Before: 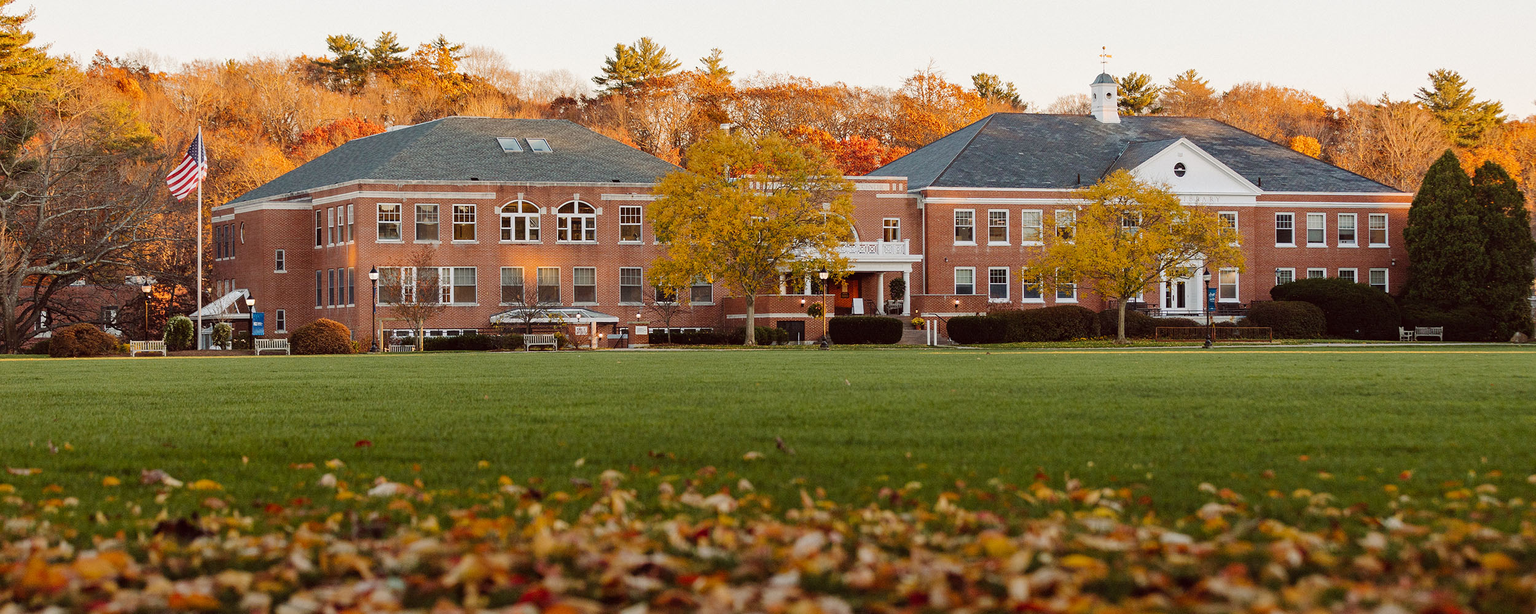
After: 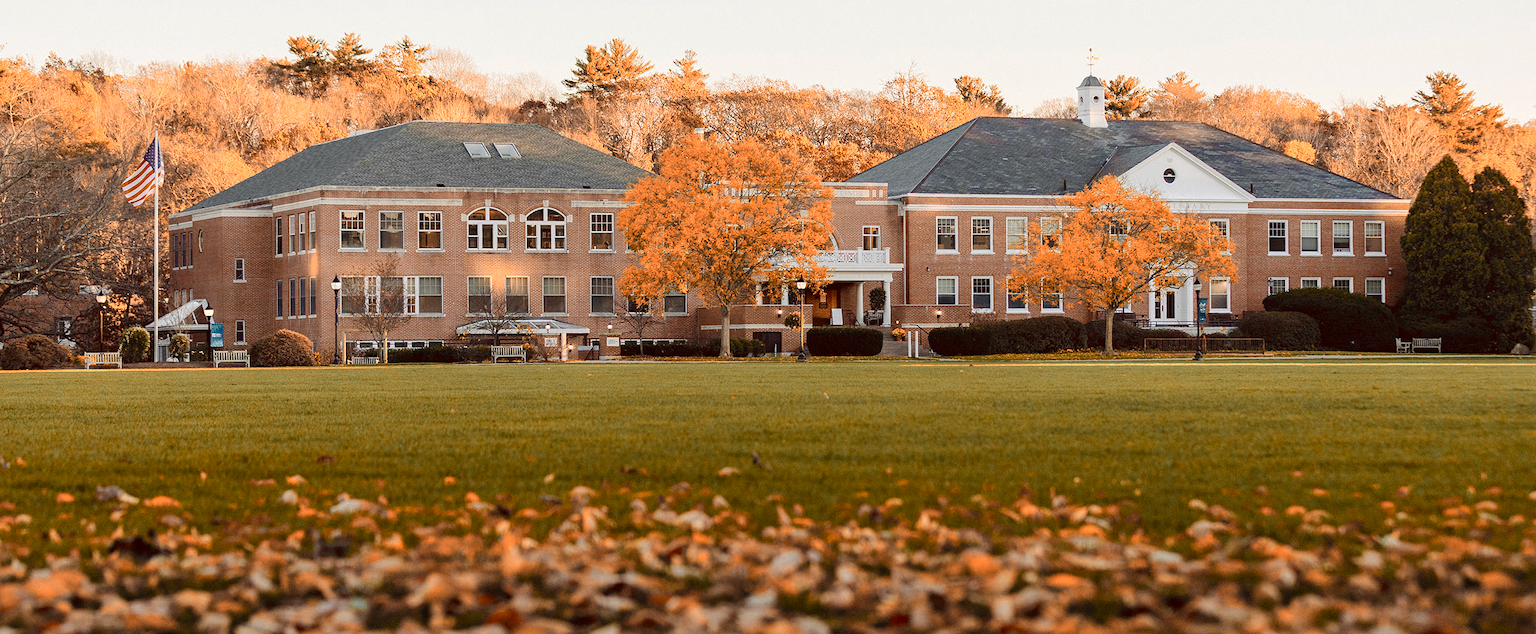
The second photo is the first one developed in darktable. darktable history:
crop and rotate: left 3.238%
color zones: curves: ch0 [(0.009, 0.528) (0.136, 0.6) (0.255, 0.586) (0.39, 0.528) (0.522, 0.584) (0.686, 0.736) (0.849, 0.561)]; ch1 [(0.045, 0.781) (0.14, 0.416) (0.257, 0.695) (0.442, 0.032) (0.738, 0.338) (0.818, 0.632) (0.891, 0.741) (1, 0.704)]; ch2 [(0, 0.667) (0.141, 0.52) (0.26, 0.37) (0.474, 0.432) (0.743, 0.286)]
